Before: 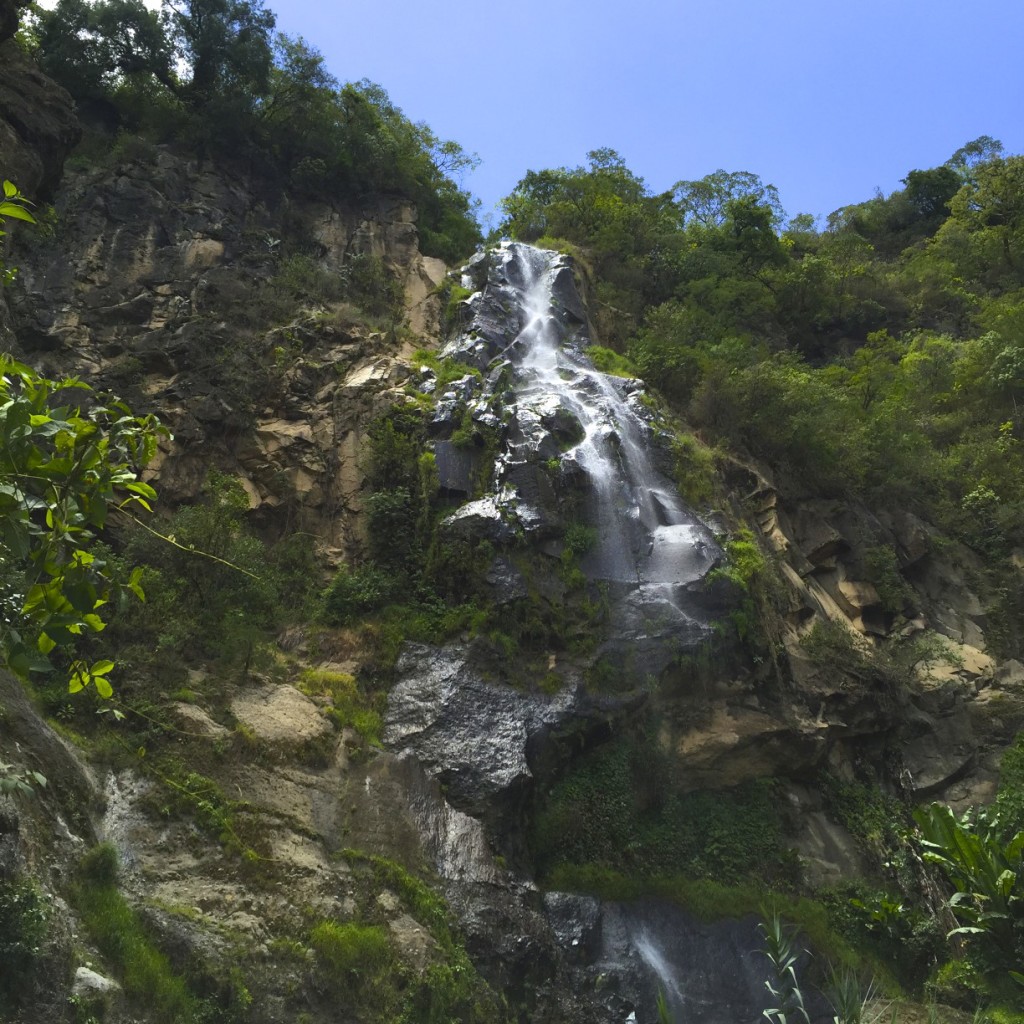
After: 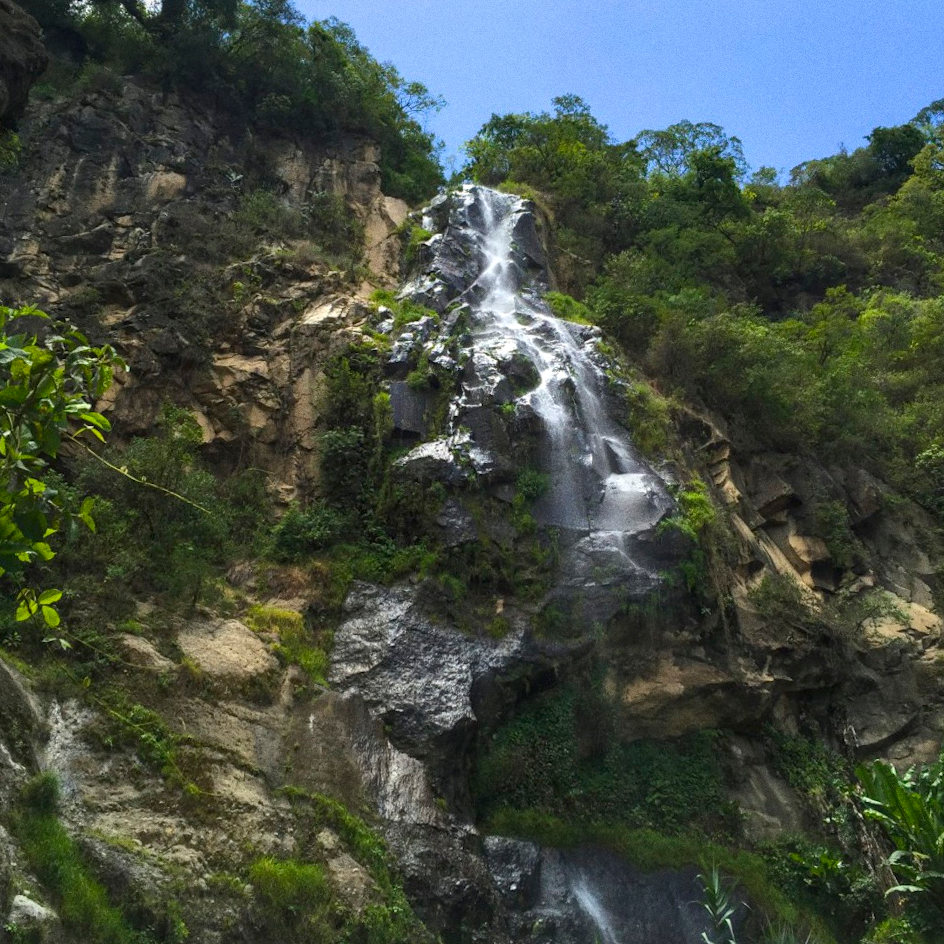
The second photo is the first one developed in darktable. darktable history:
crop and rotate: angle -1.96°, left 3.097%, top 4.154%, right 1.586%, bottom 0.529%
grain: coarseness 0.09 ISO
local contrast: on, module defaults
